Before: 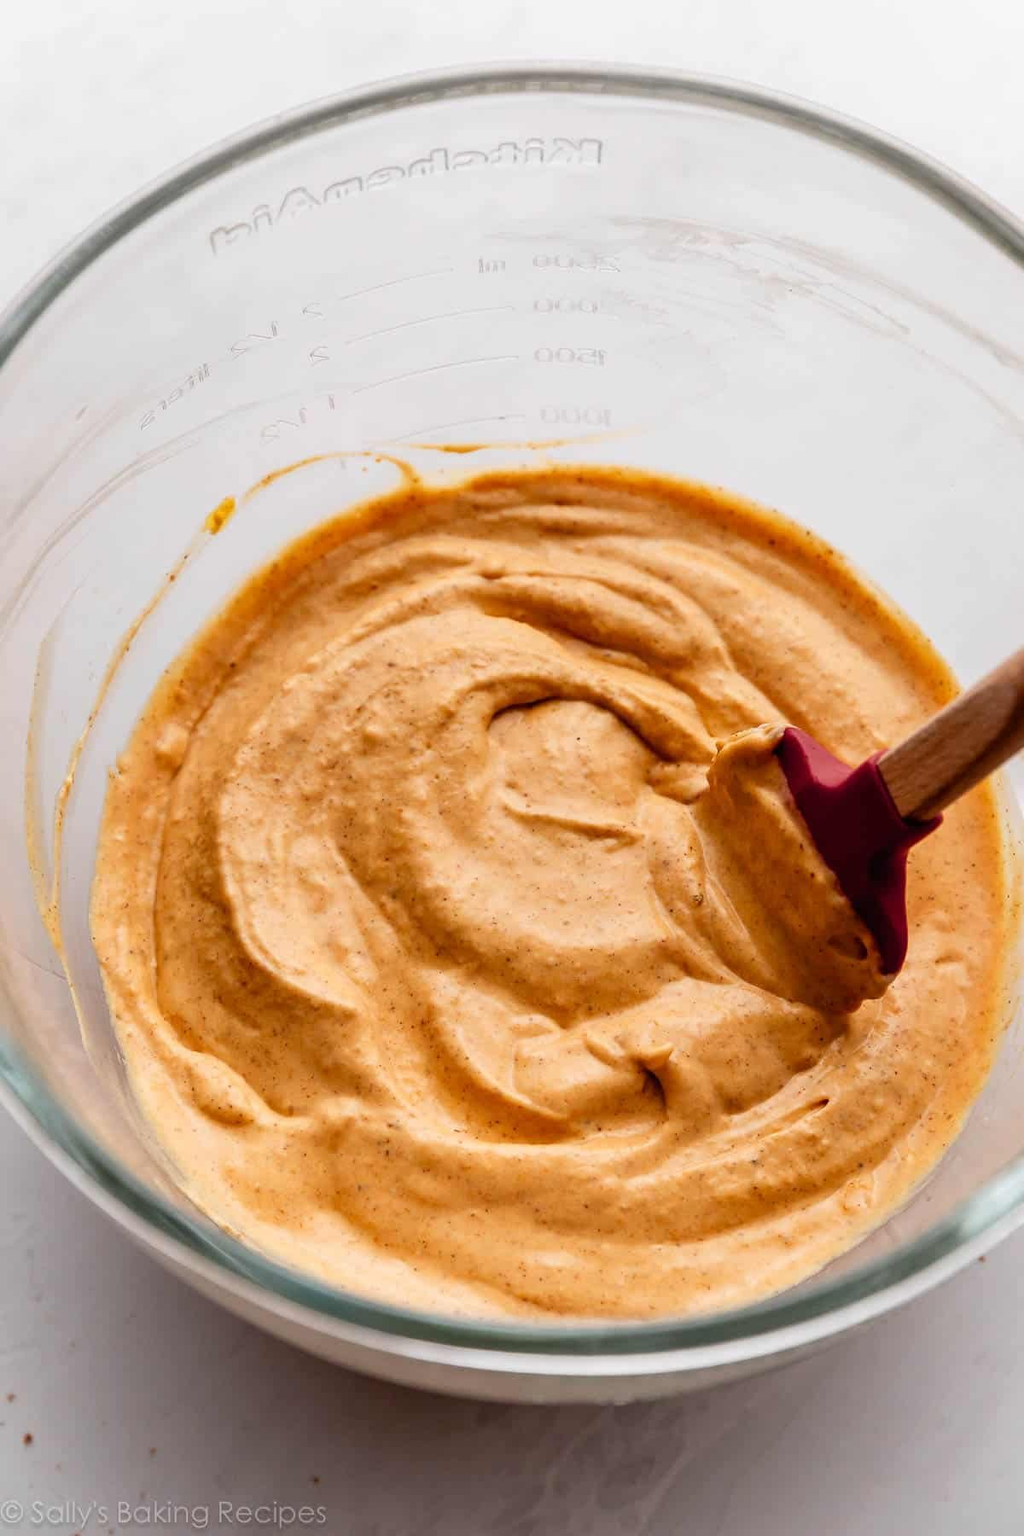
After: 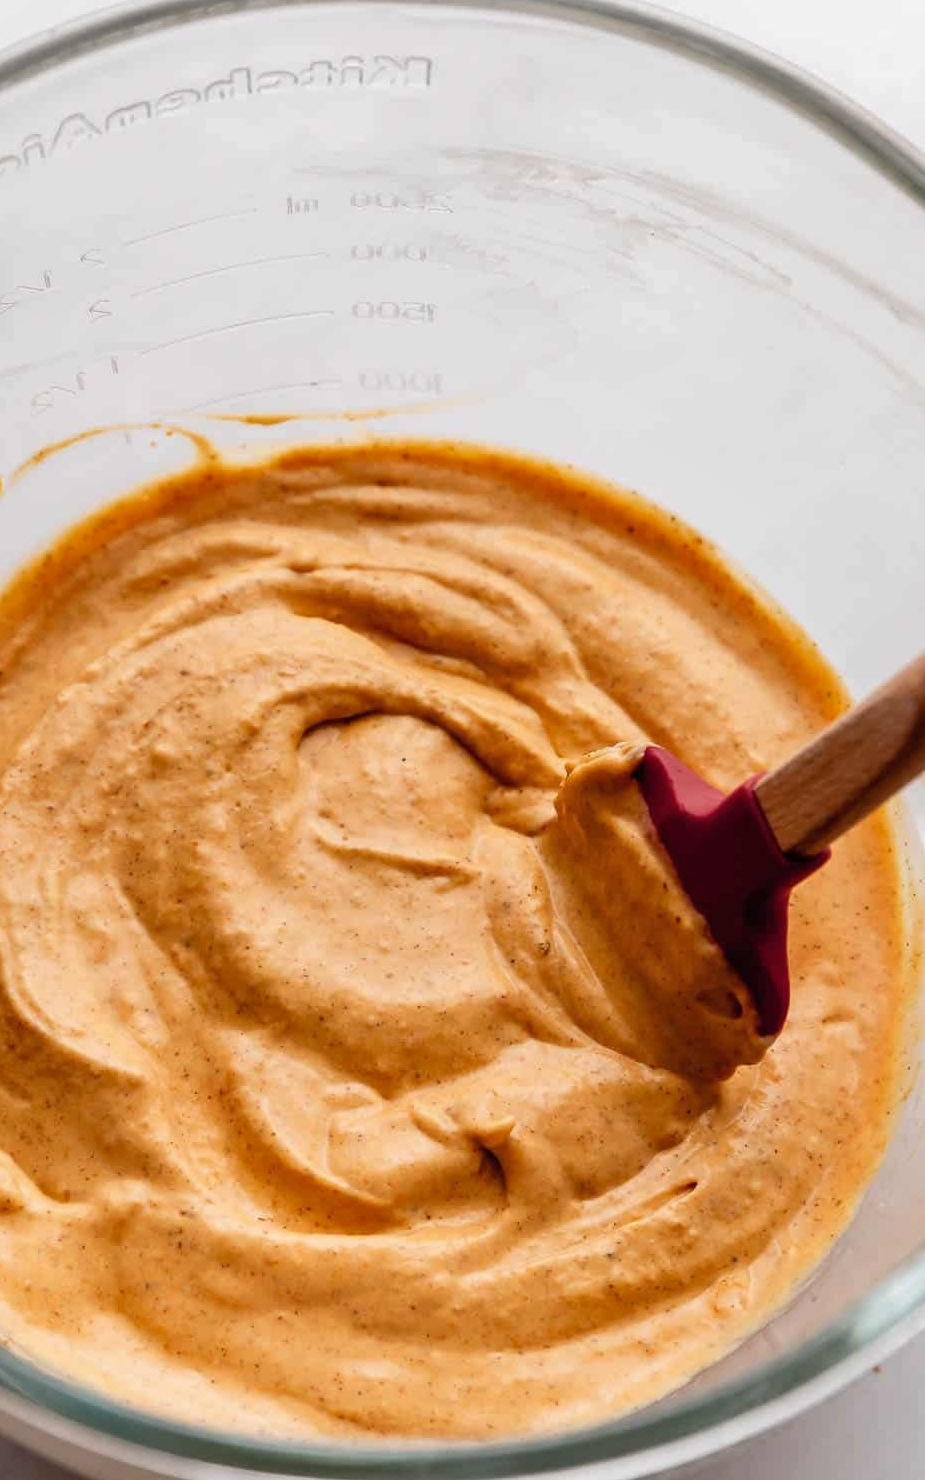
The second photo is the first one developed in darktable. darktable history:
shadows and highlights: shadows 25.38, highlights -24.79
crop: left 22.912%, top 5.925%, bottom 11.82%
